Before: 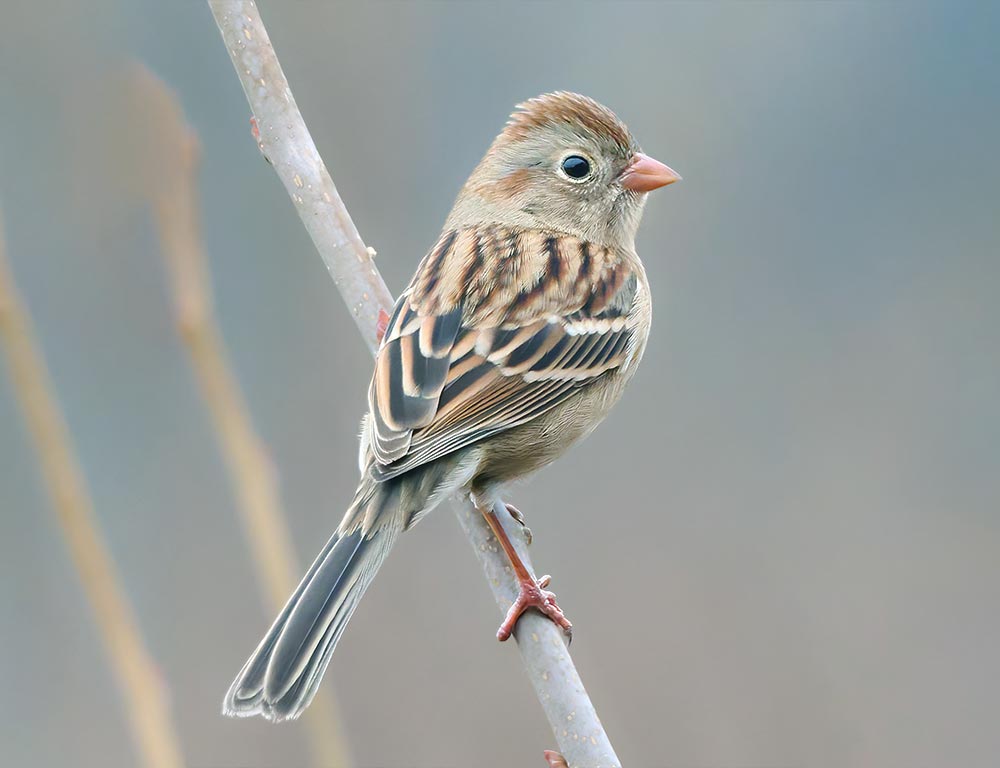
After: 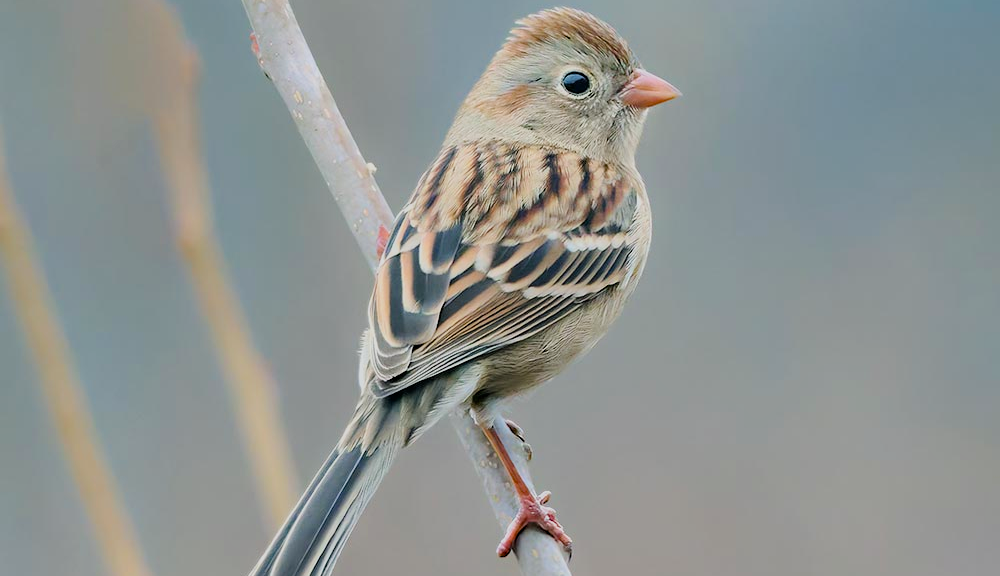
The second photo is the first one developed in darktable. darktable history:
haze removal: compatibility mode true, adaptive false
crop: top 11.038%, bottom 13.962%
filmic rgb: black relative exposure -7.65 EV, white relative exposure 4.56 EV, hardness 3.61, color science v6 (2022)
